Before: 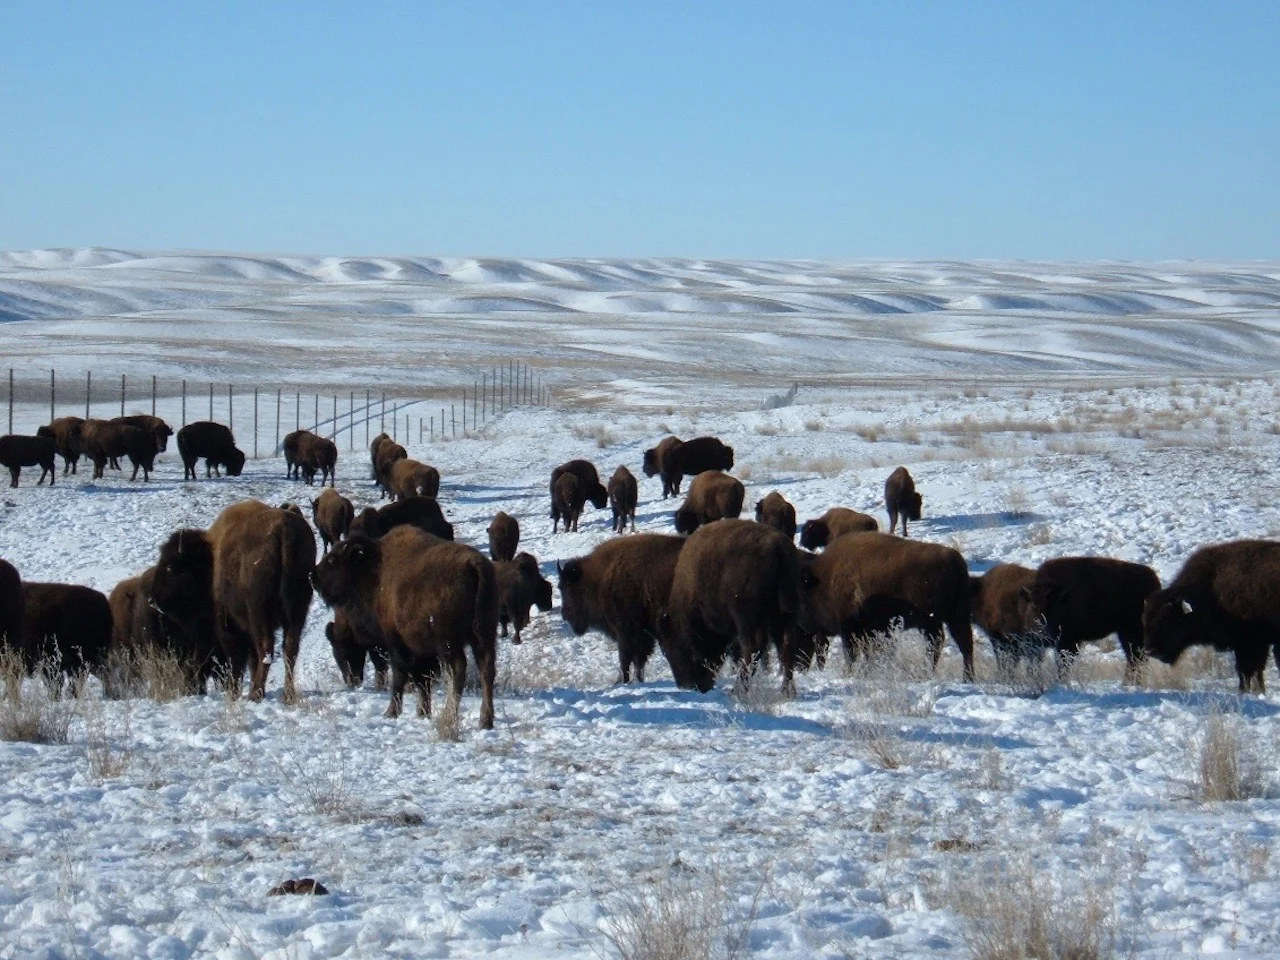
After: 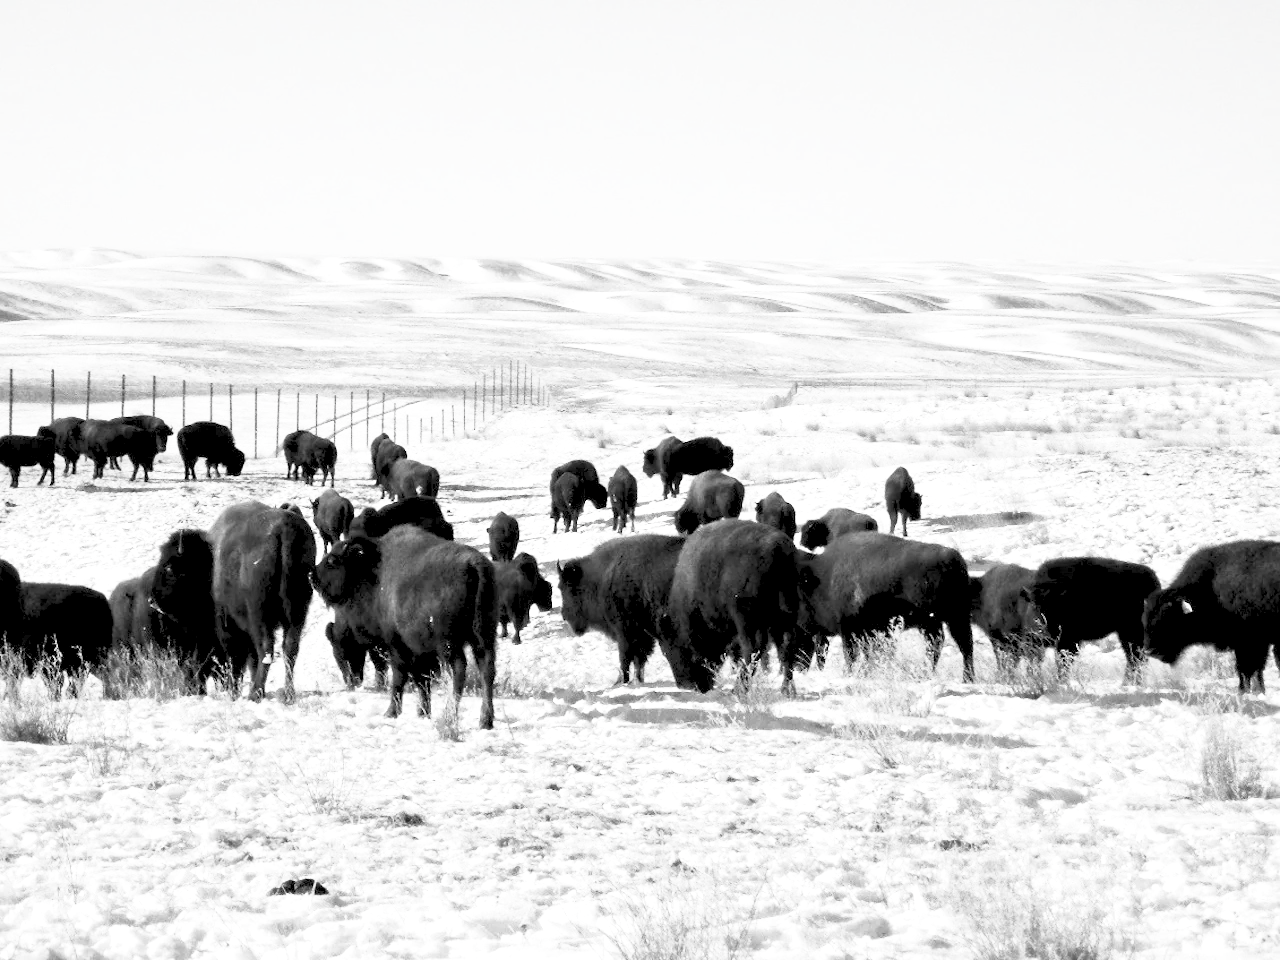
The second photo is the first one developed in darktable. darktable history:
contrast brightness saturation: contrast 0.534, brightness 0.456, saturation -0.998
levels: levels [0.072, 0.414, 0.976]
contrast equalizer: octaves 7, y [[0.511, 0.558, 0.631, 0.632, 0.559, 0.512], [0.5 ×6], [0.5 ×6], [0 ×6], [0 ×6]], mix 0.297
